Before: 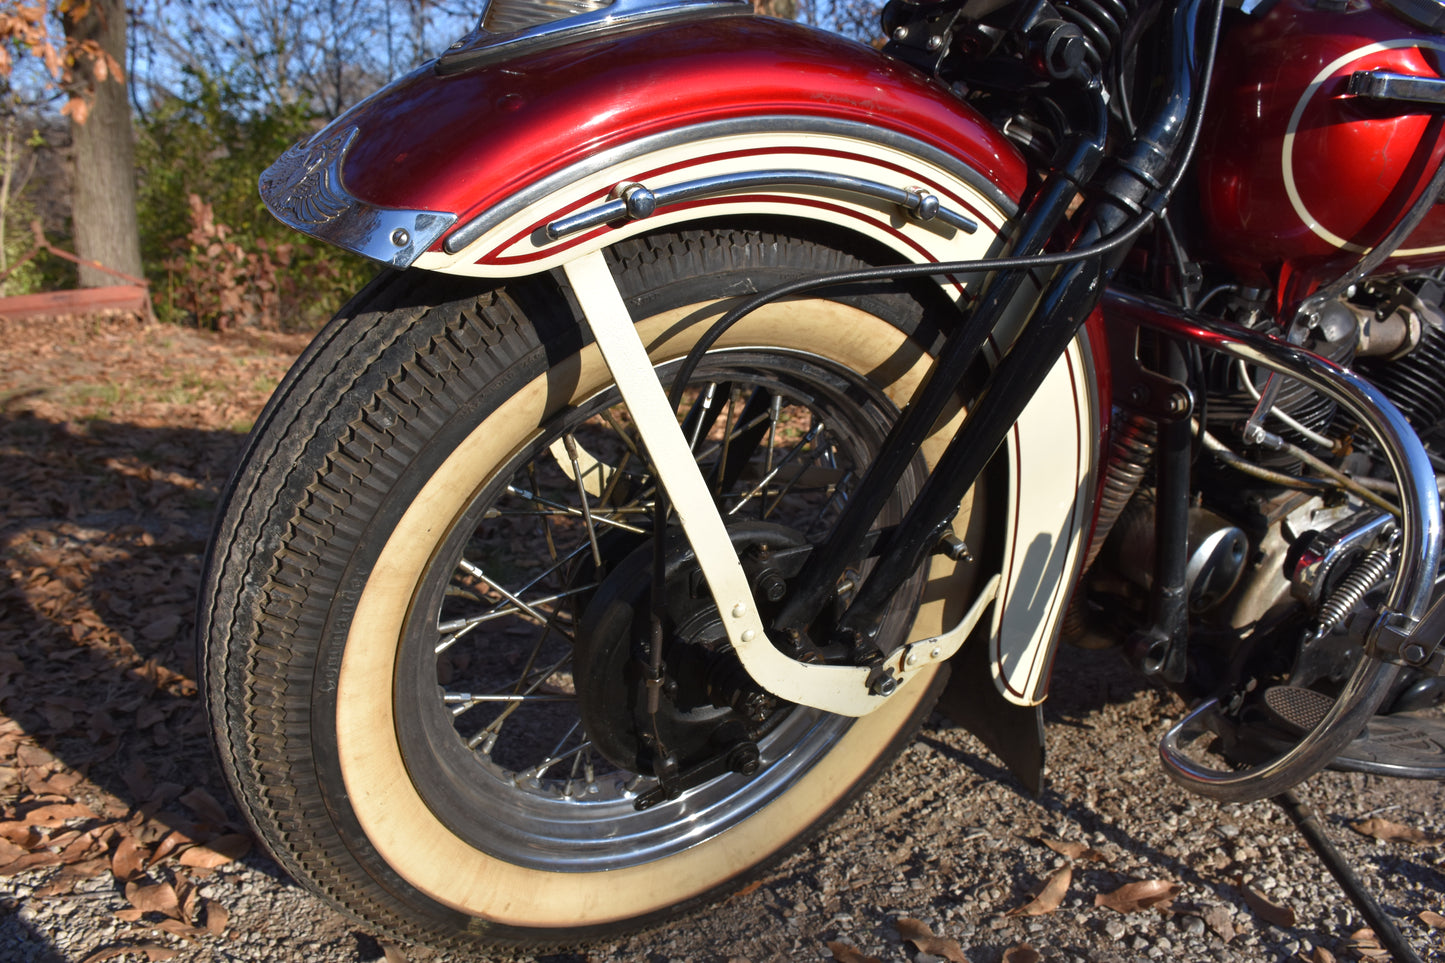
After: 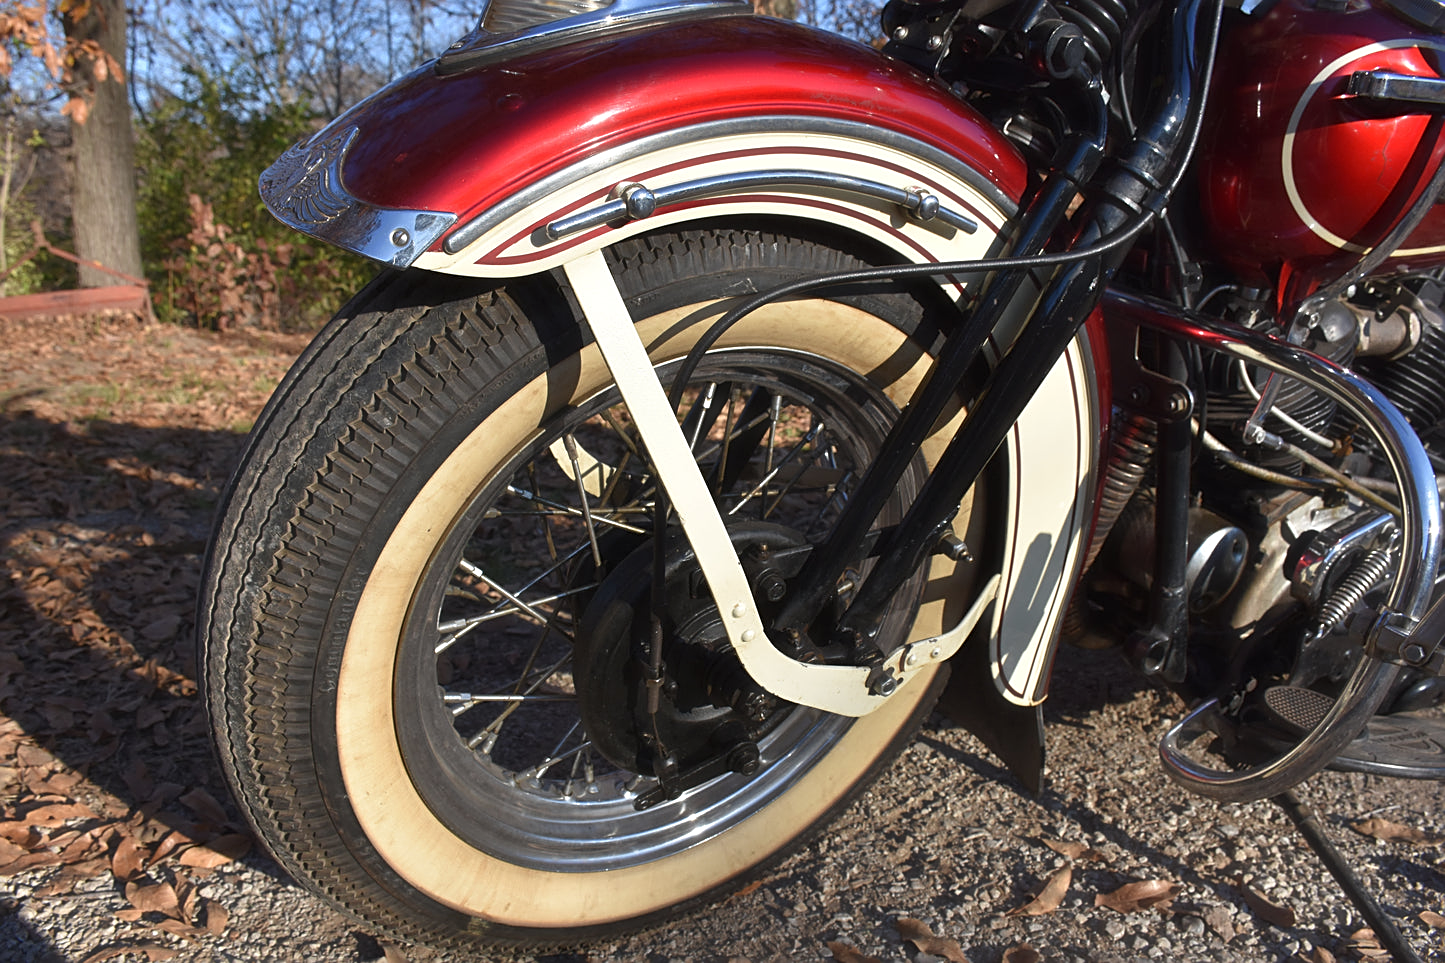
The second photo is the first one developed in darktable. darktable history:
haze removal: strength -0.09, adaptive false
sharpen: on, module defaults
exposure: compensate highlight preservation false
